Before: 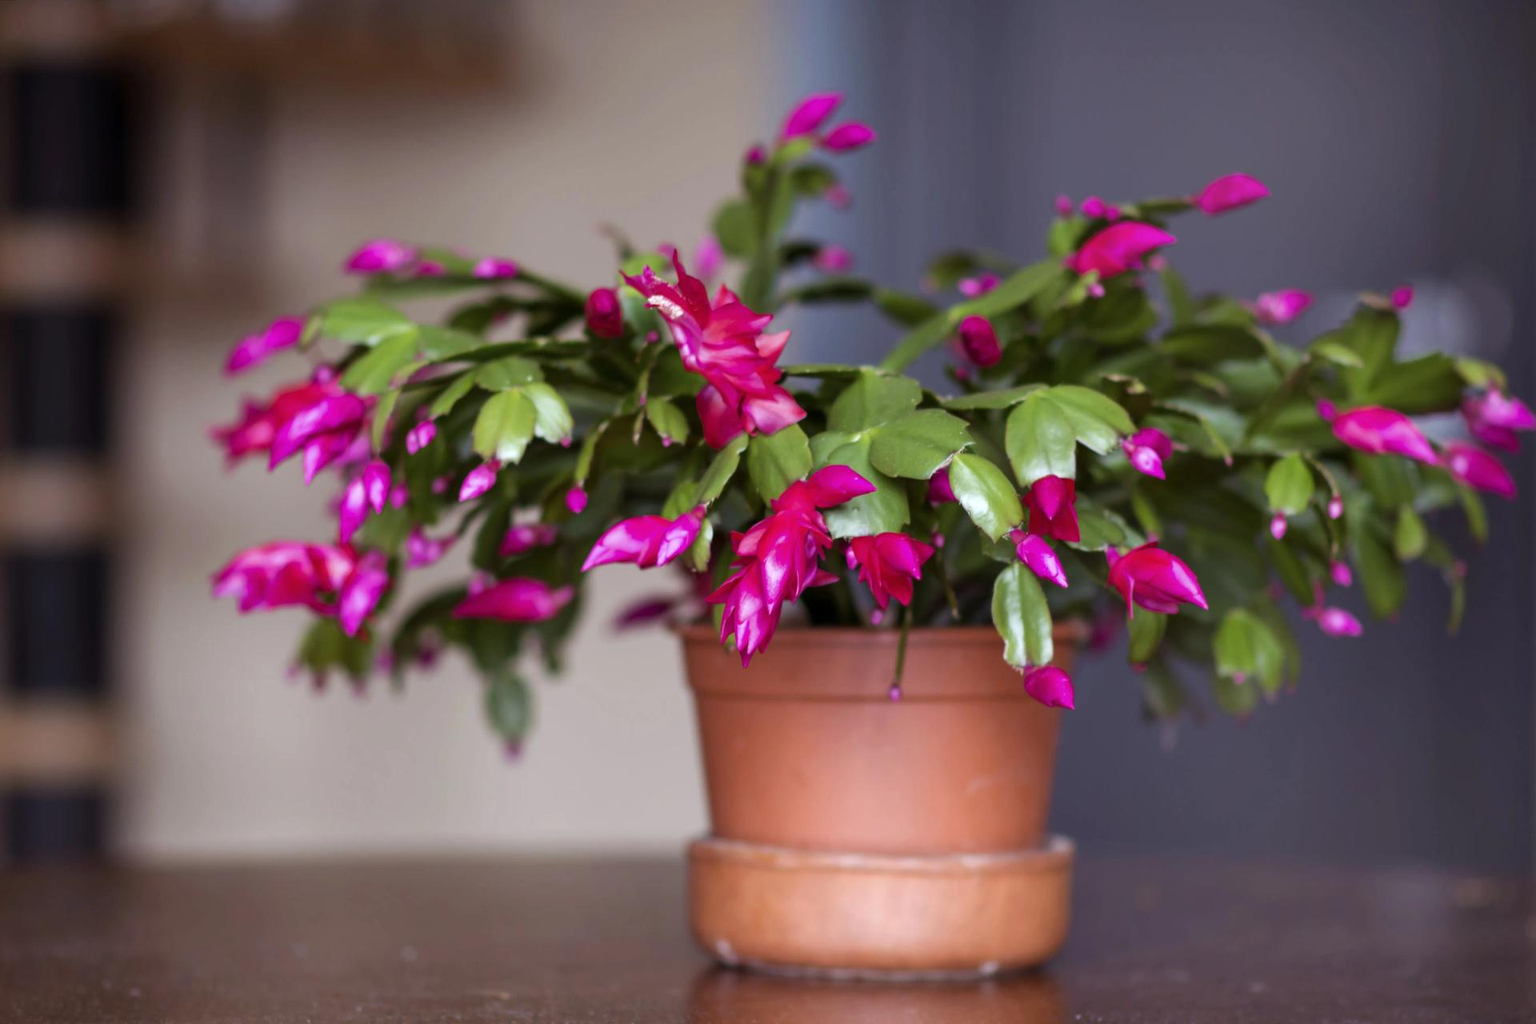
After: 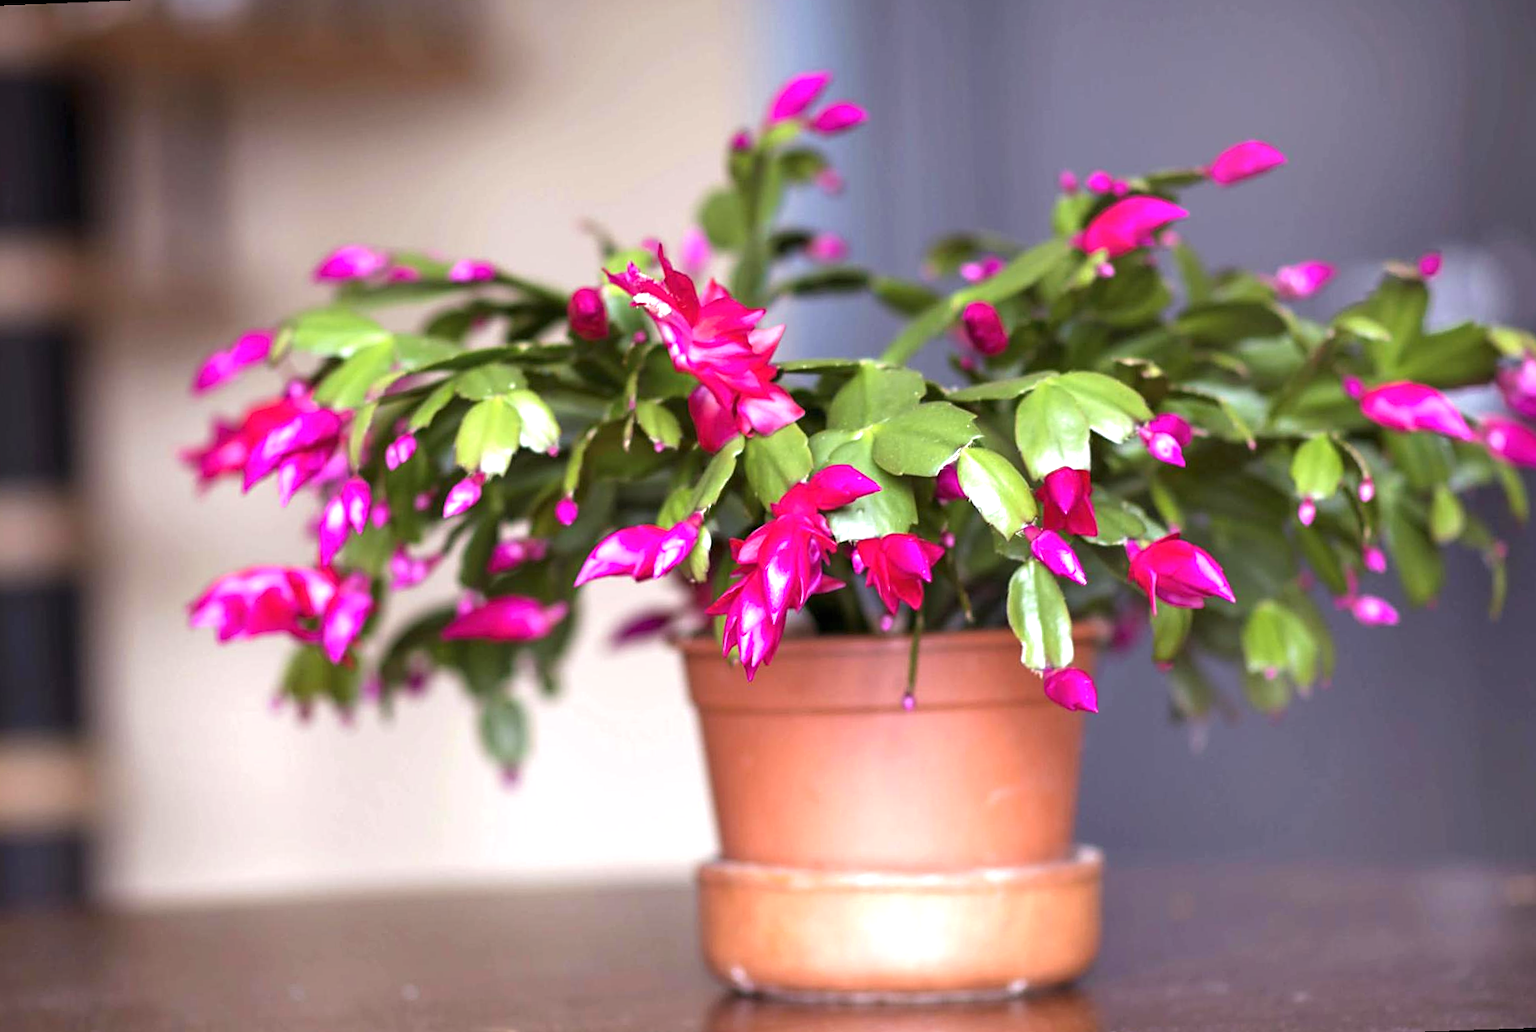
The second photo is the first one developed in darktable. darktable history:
exposure: black level correction 0, exposure 1.1 EV, compensate exposure bias true, compensate highlight preservation false
rotate and perspective: rotation -2.12°, lens shift (vertical) 0.009, lens shift (horizontal) -0.008, automatic cropping original format, crop left 0.036, crop right 0.964, crop top 0.05, crop bottom 0.959
sharpen: on, module defaults
